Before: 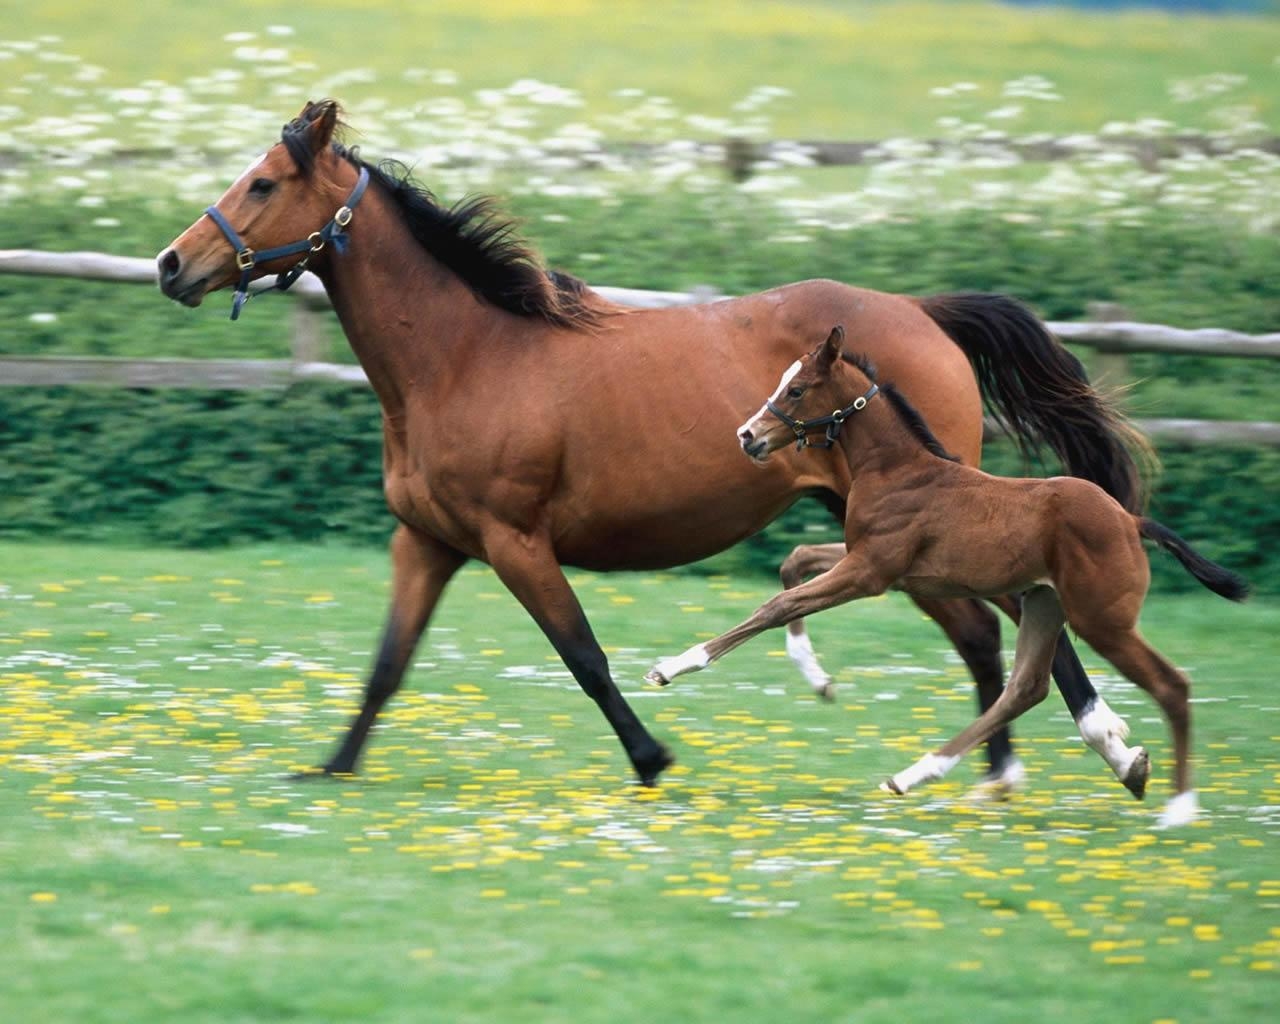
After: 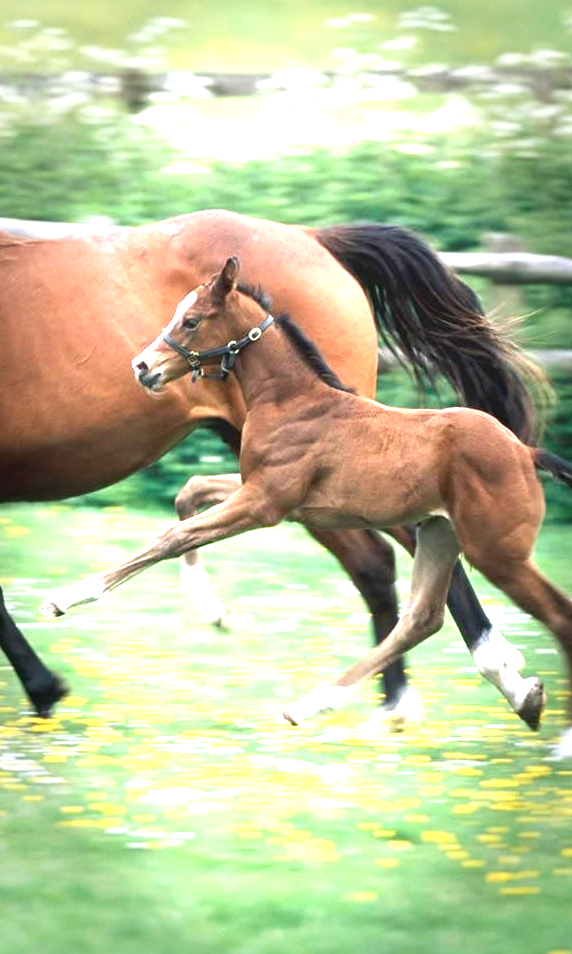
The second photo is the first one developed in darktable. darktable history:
vignetting: fall-off start 66.81%, fall-off radius 39.61%, brightness -0.633, saturation -0.008, automatic ratio true, width/height ratio 0.671
exposure: black level correction 0, exposure 1.744 EV, compensate exposure bias true, compensate highlight preservation false
crop: left 47.275%, top 6.753%, right 8.012%
contrast brightness saturation: saturation -0.055
